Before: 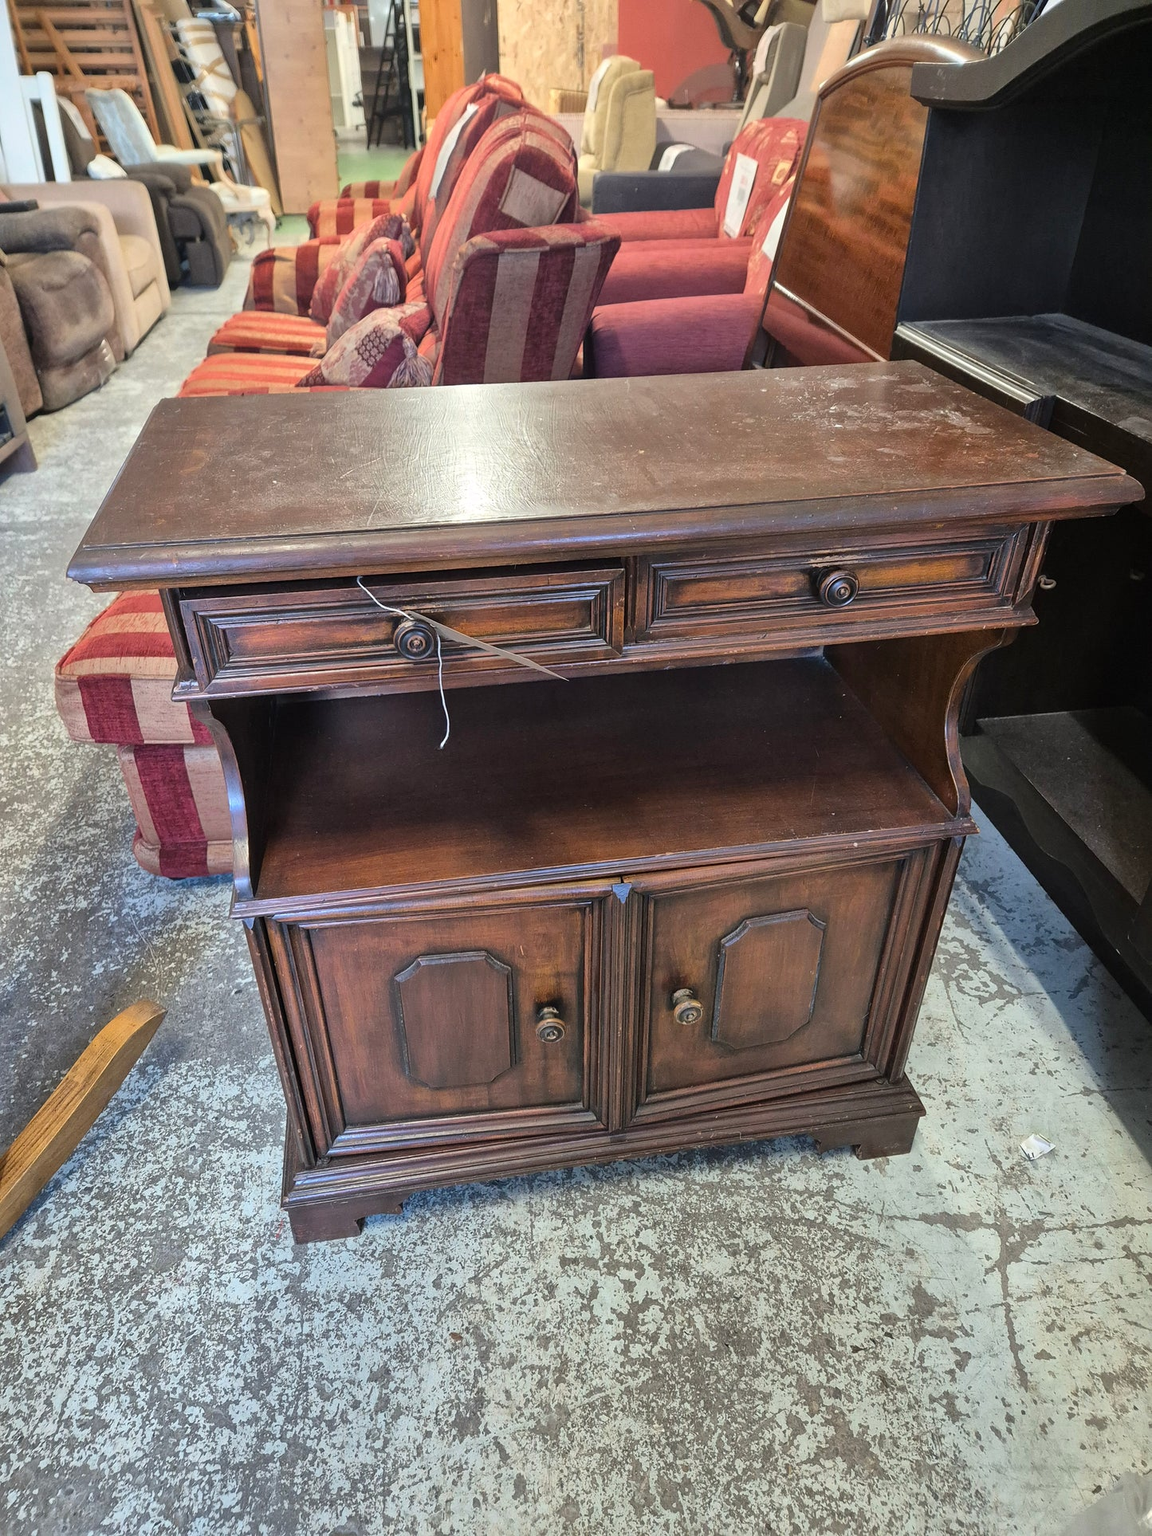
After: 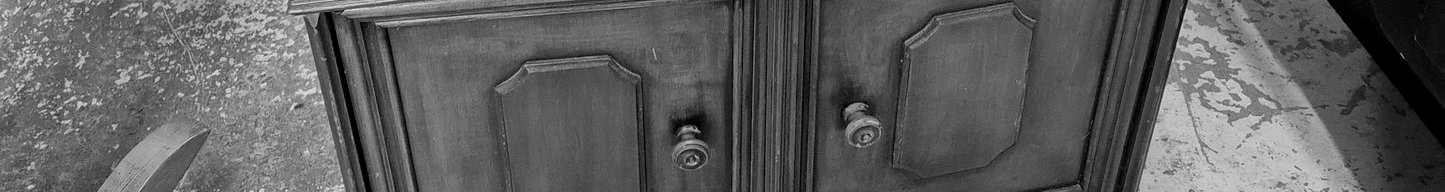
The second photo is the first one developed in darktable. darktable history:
monochrome: a 16.01, b -2.65, highlights 0.52
crop and rotate: top 59.084%, bottom 30.916%
exposure: black level correction 0.006, exposure -0.226 EV, compensate highlight preservation false
velvia: on, module defaults
